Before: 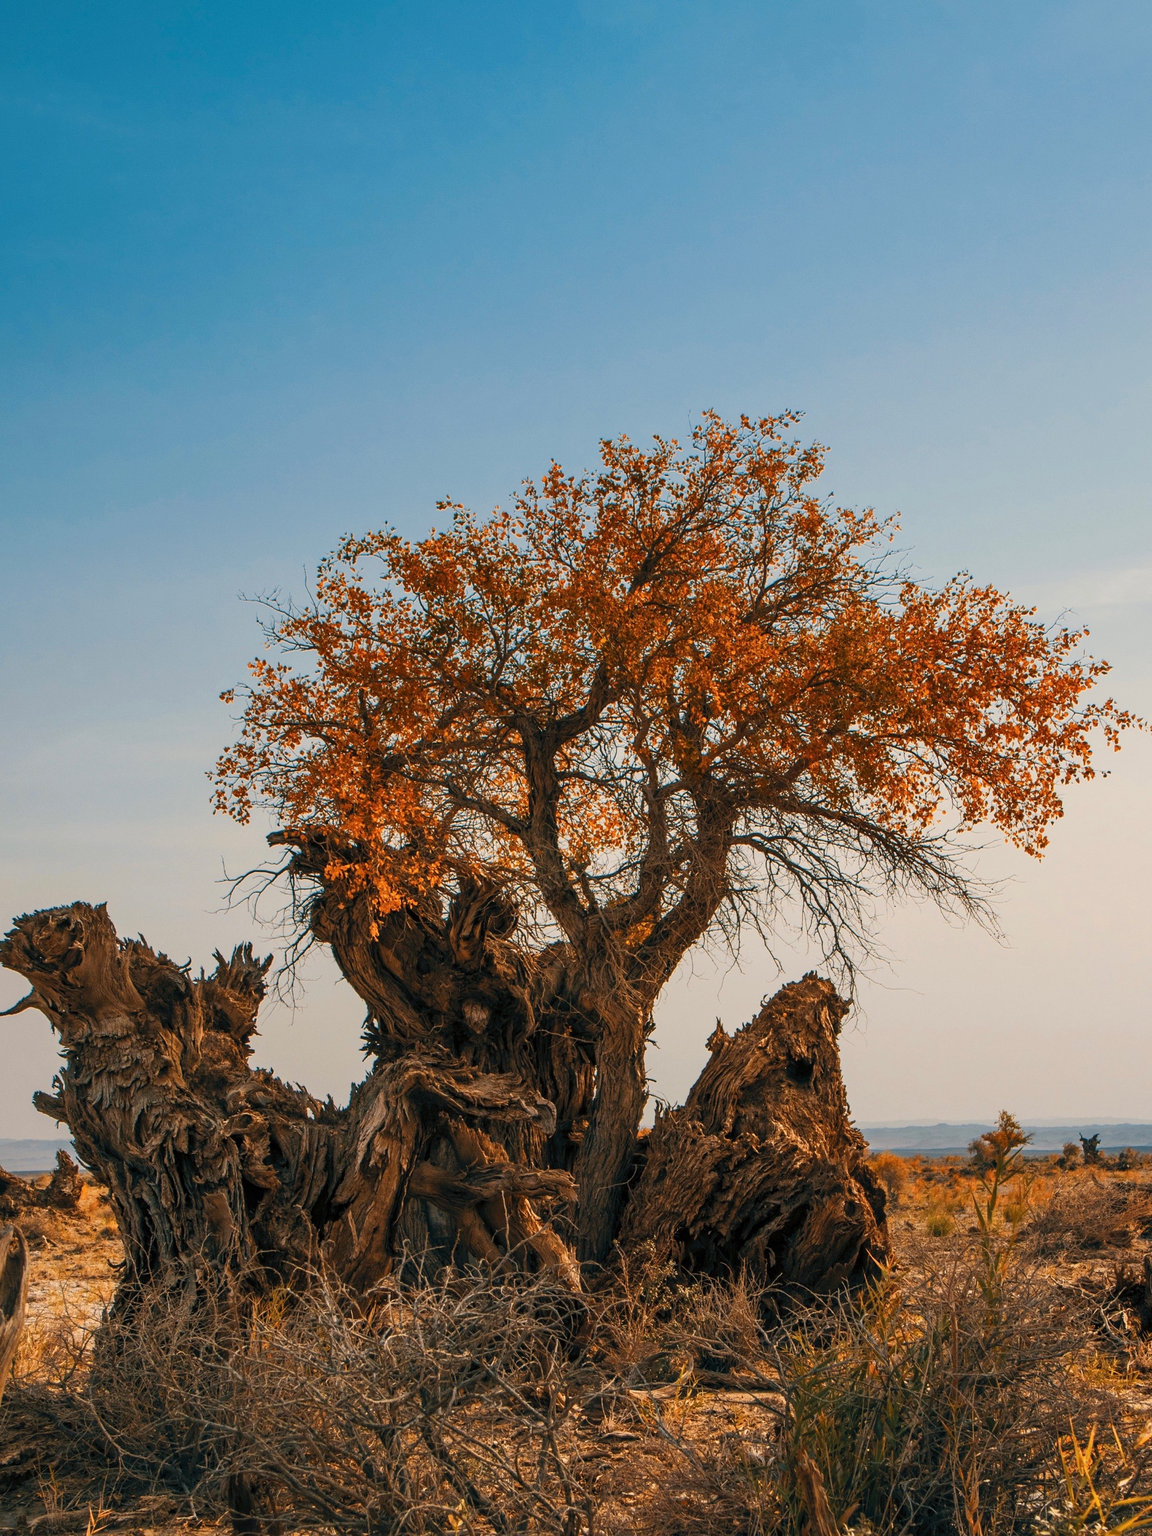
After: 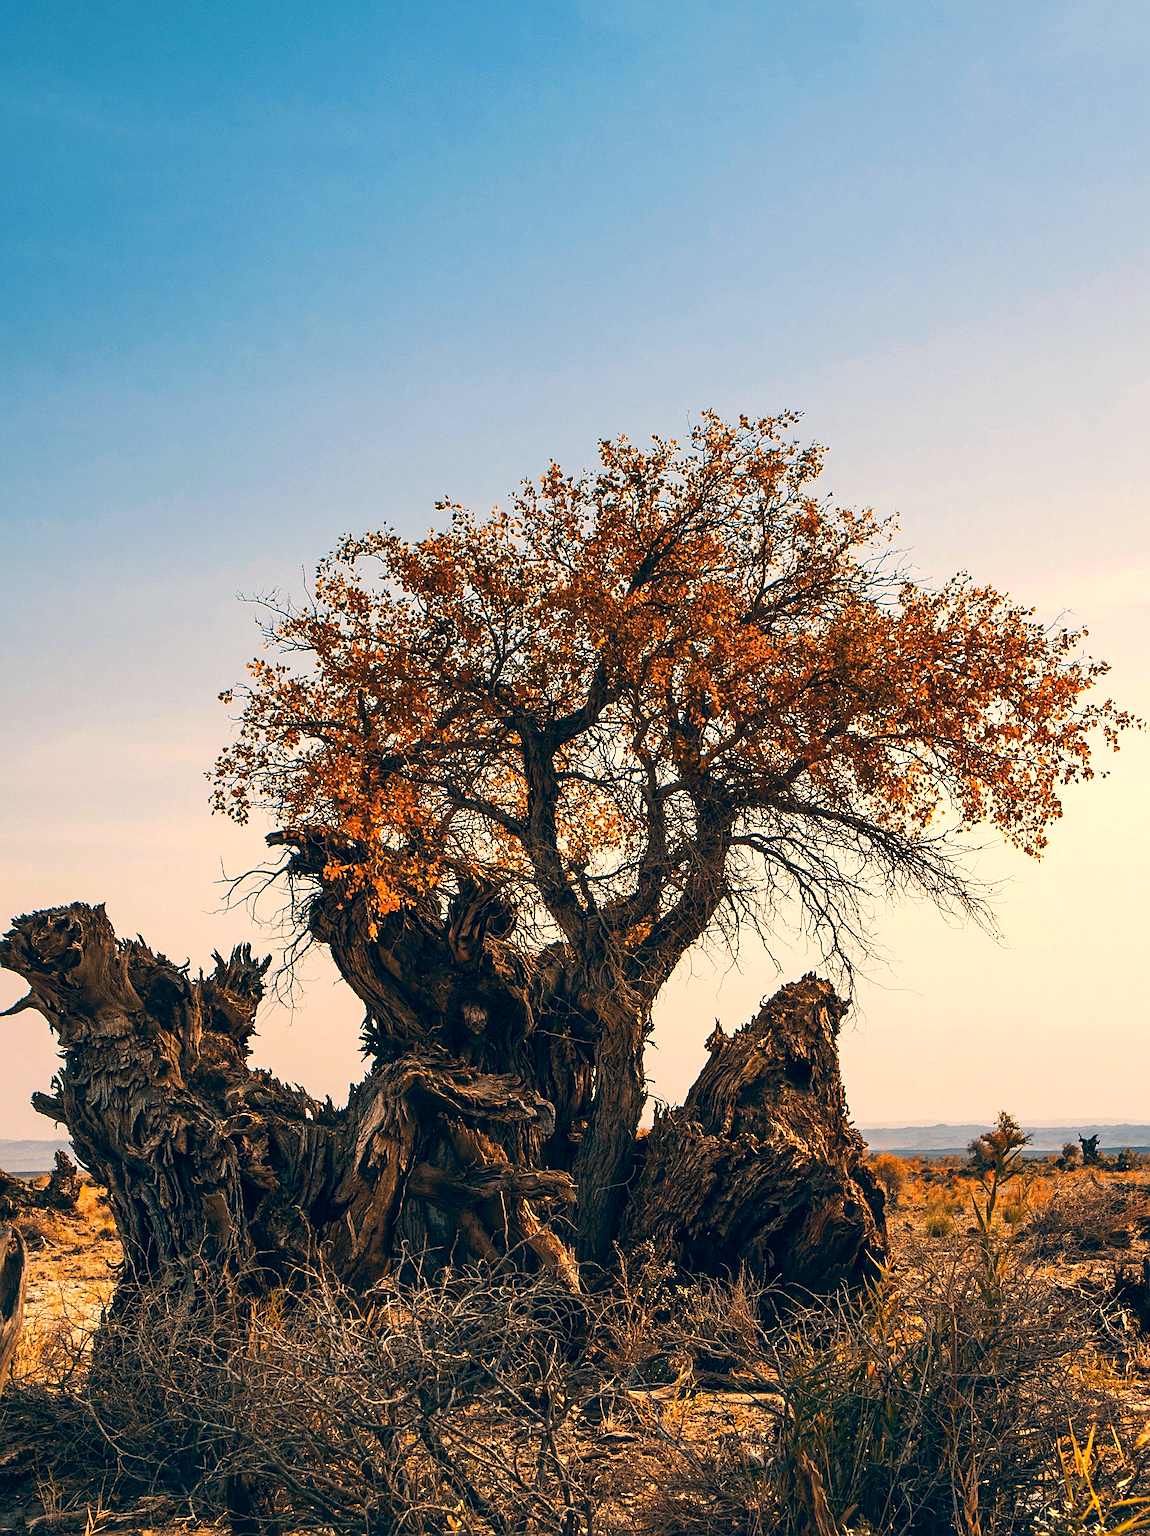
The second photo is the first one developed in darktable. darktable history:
color correction: highlights a* 10.33, highlights b* 14.7, shadows a* -9.54, shadows b* -14.92
sharpen: on, module defaults
crop: left 0.169%
tone equalizer: -8 EV -0.779 EV, -7 EV -0.737 EV, -6 EV -0.601 EV, -5 EV -0.372 EV, -3 EV 0.382 EV, -2 EV 0.6 EV, -1 EV 0.695 EV, +0 EV 0.751 EV, edges refinement/feathering 500, mask exposure compensation -1.57 EV, preserve details no
